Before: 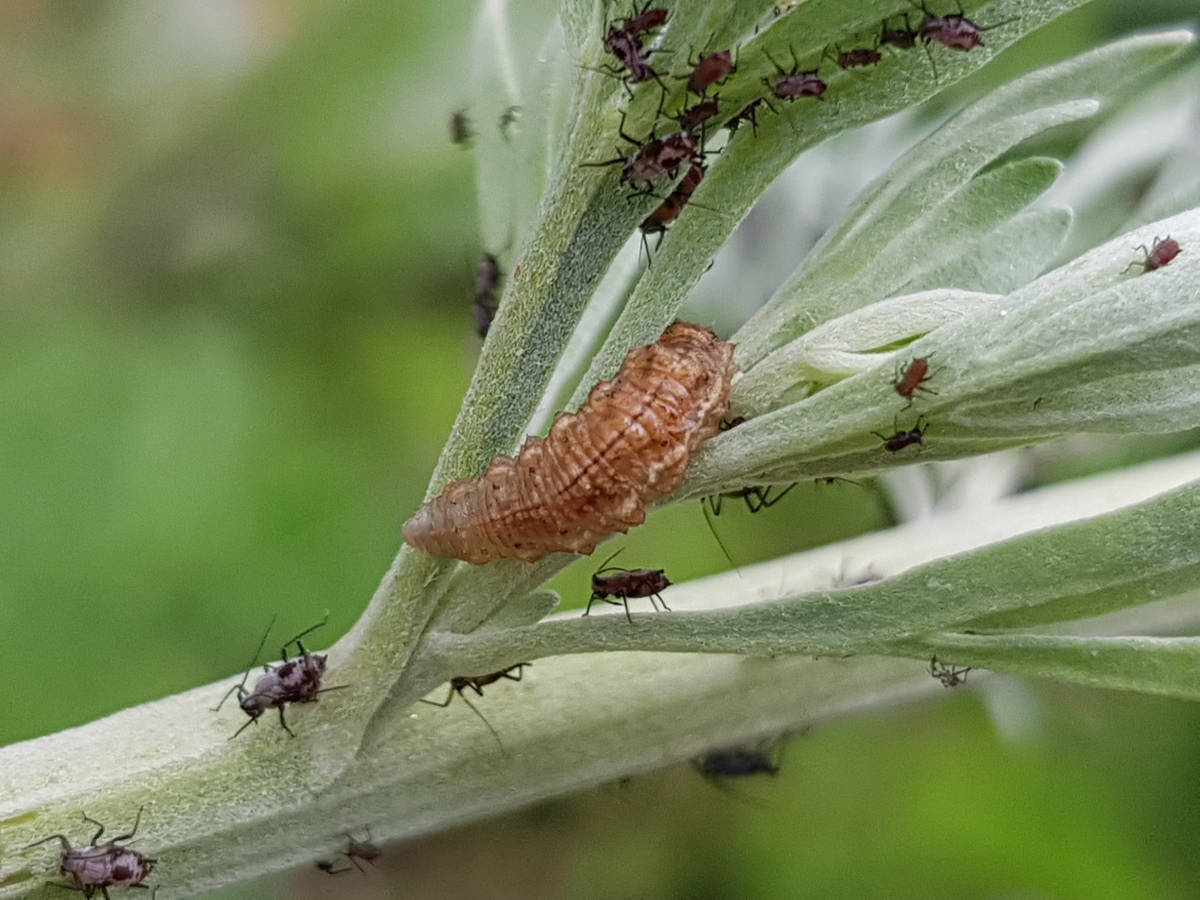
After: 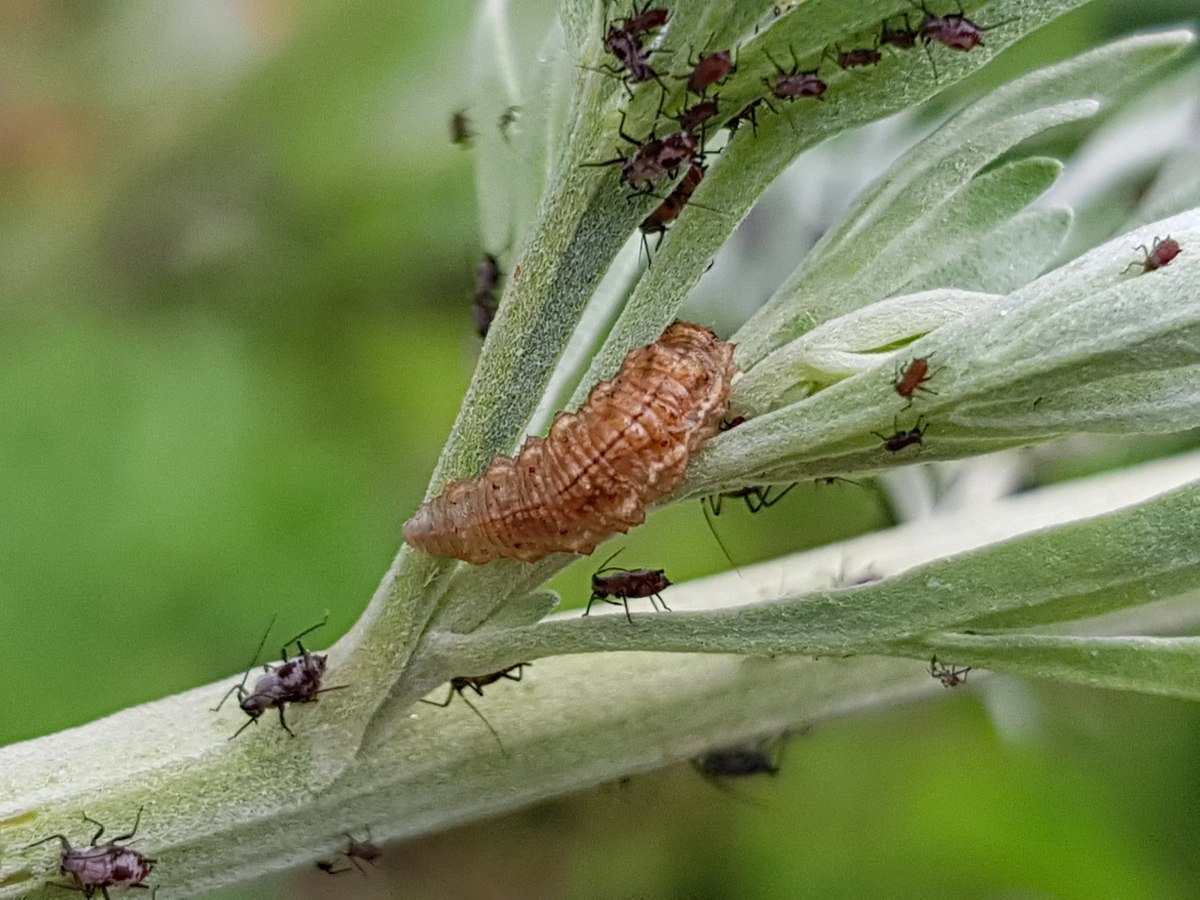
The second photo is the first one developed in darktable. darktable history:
contrast brightness saturation: contrast 0.099, brightness 0.018, saturation 0.021
haze removal: compatibility mode true, adaptive false
